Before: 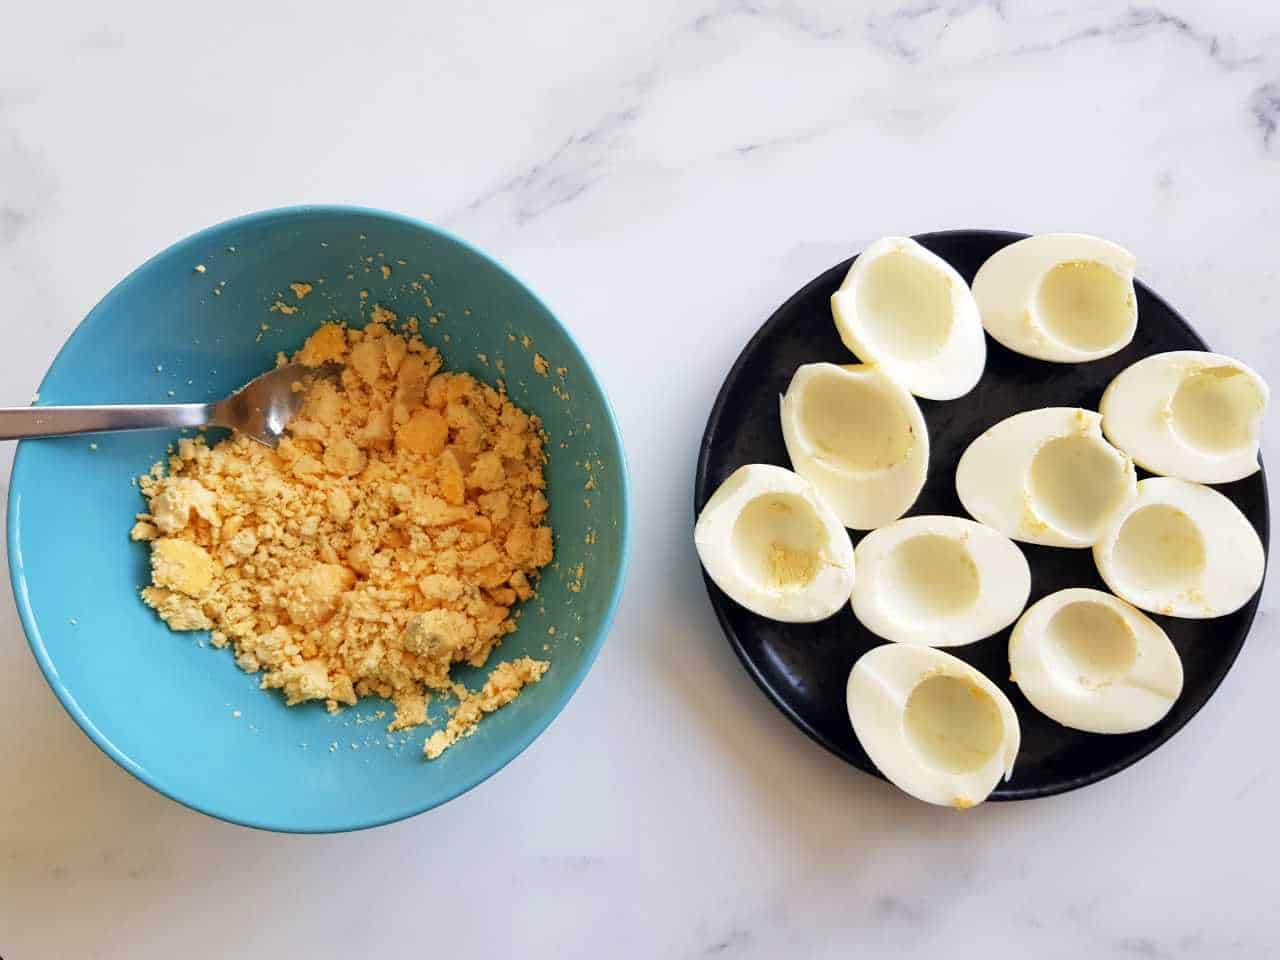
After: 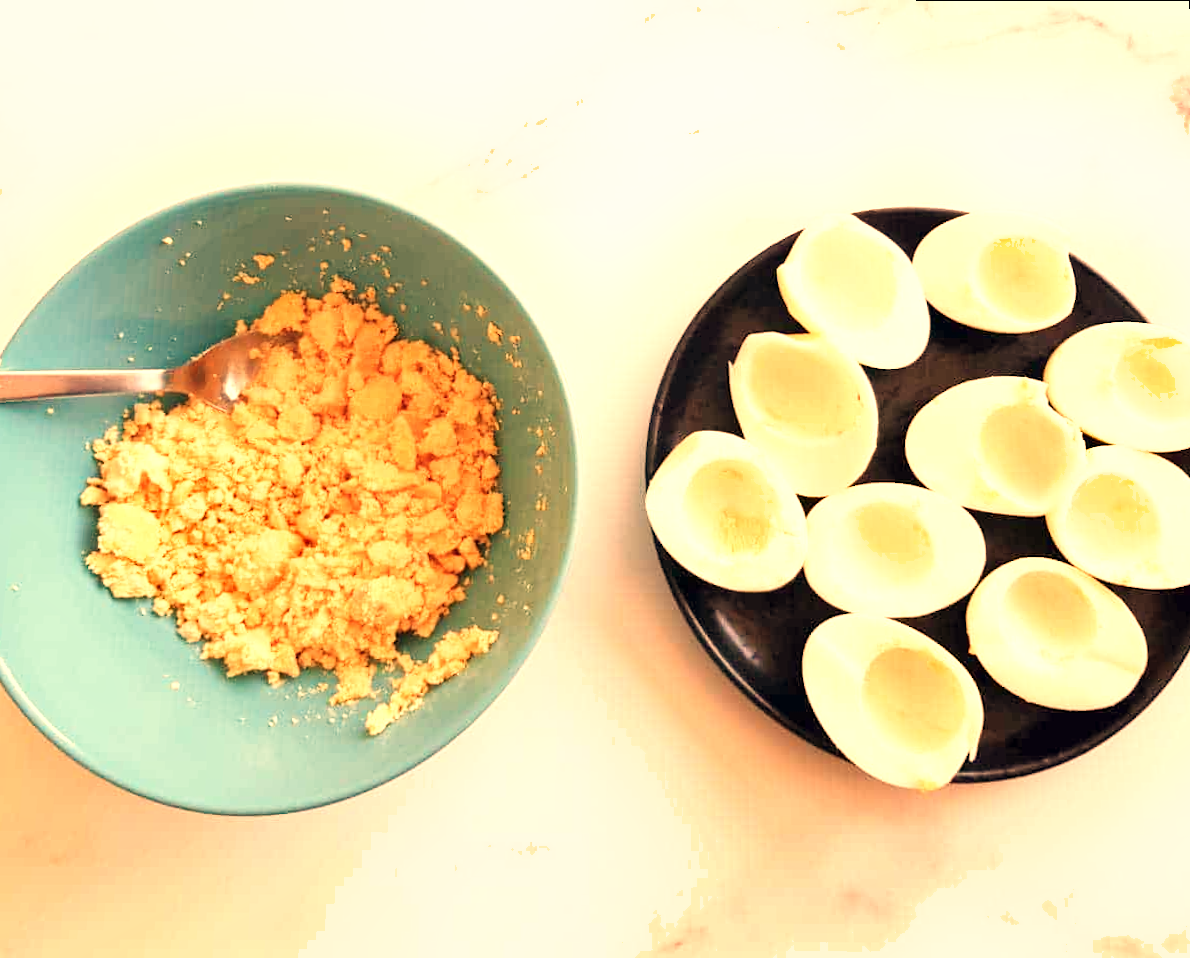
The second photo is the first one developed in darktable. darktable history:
white balance: red 1.467, blue 0.684
base curve: curves: ch0 [(0, 0) (0.204, 0.334) (0.55, 0.733) (1, 1)], preserve colors none
rotate and perspective: rotation 0.215°, lens shift (vertical) -0.139, crop left 0.069, crop right 0.939, crop top 0.002, crop bottom 0.996
shadows and highlights: radius 44.78, white point adjustment 6.64, compress 79.65%, highlights color adjustment 78.42%, soften with gaussian
